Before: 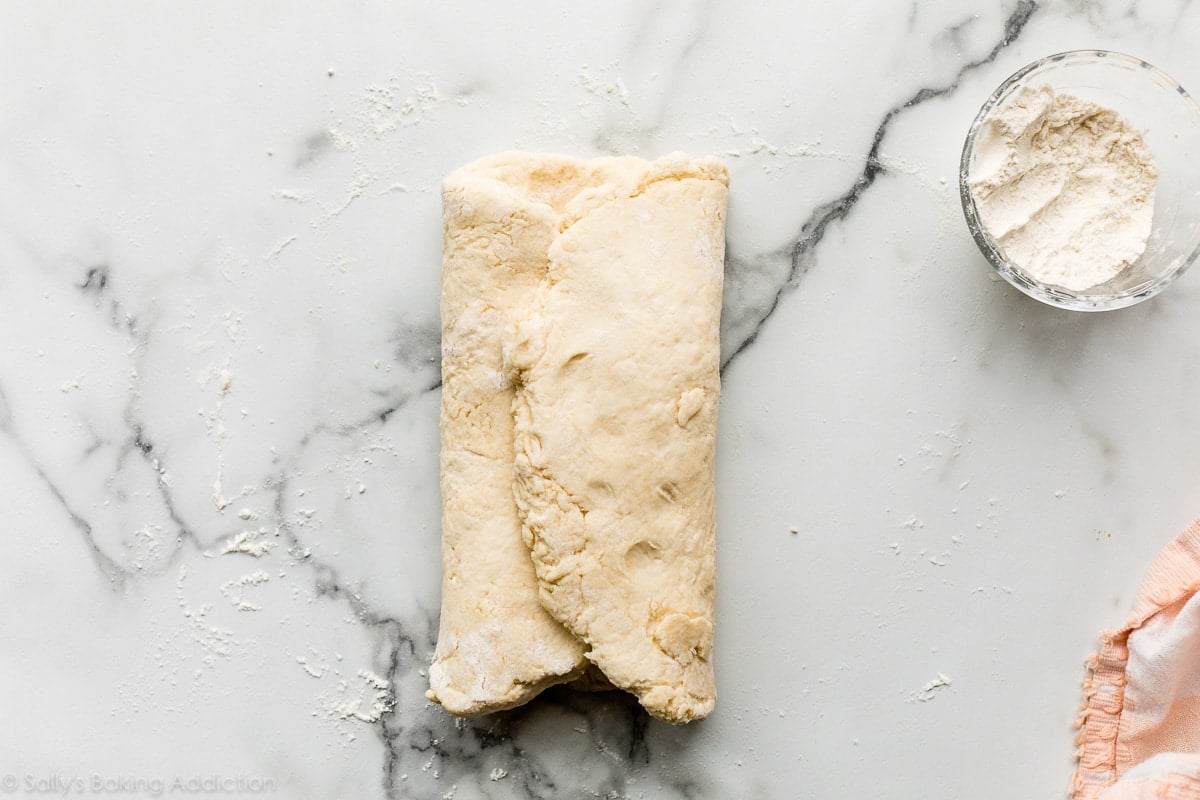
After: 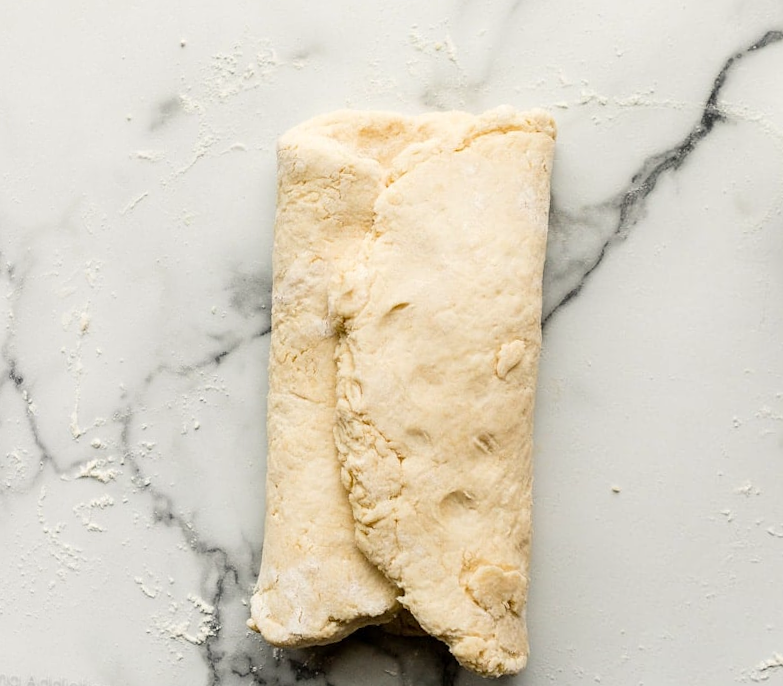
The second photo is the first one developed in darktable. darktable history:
color correction: highlights b* 3
crop and rotate: left 6.617%, right 26.717%
rotate and perspective: rotation 1.69°, lens shift (vertical) -0.023, lens shift (horizontal) -0.291, crop left 0.025, crop right 0.988, crop top 0.092, crop bottom 0.842
